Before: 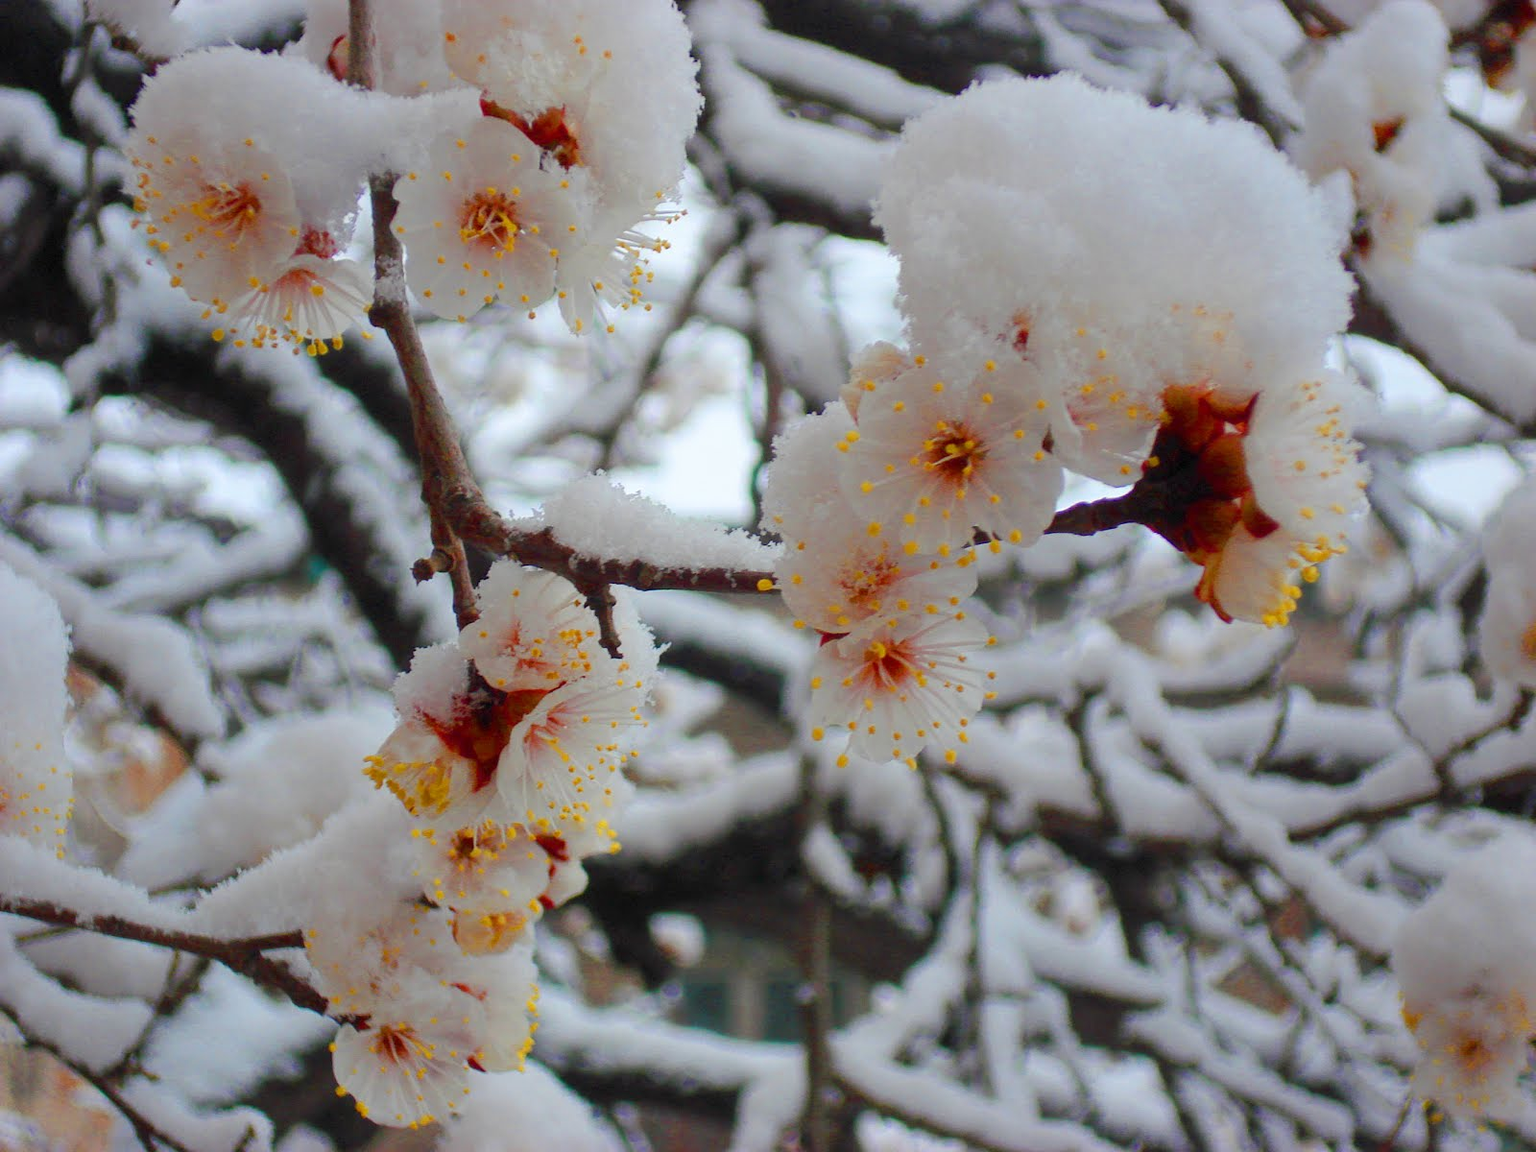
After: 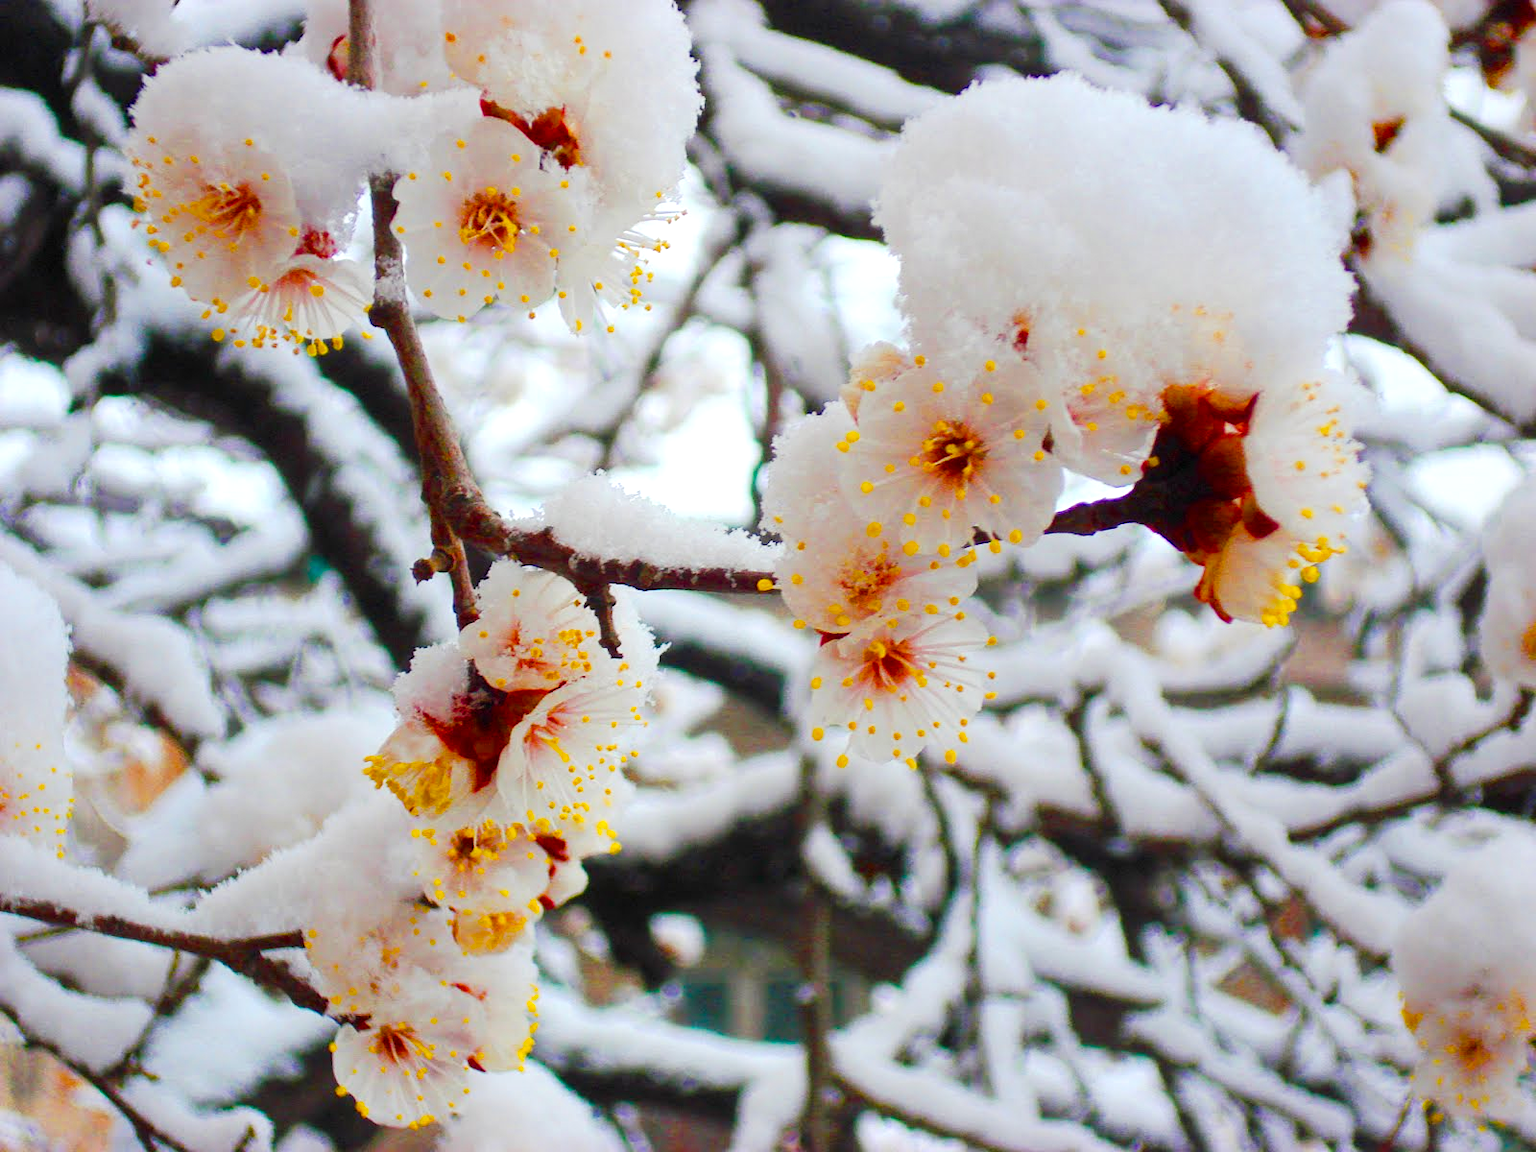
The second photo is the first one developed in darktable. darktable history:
color balance rgb: perceptual saturation grading › global saturation 31.215%, perceptual brilliance grading › global brilliance 12.113%, perceptual brilliance grading › highlights 14.895%, global vibrance 20%
tone curve: curves: ch0 [(0, 0) (0.091, 0.074) (0.184, 0.168) (0.491, 0.519) (0.748, 0.765) (1, 0.919)]; ch1 [(0, 0) (0.179, 0.173) (0.322, 0.32) (0.424, 0.424) (0.502, 0.504) (0.56, 0.578) (0.631, 0.667) (0.777, 0.806) (1, 1)]; ch2 [(0, 0) (0.434, 0.447) (0.483, 0.487) (0.547, 0.564) (0.676, 0.673) (1, 1)], preserve colors none
